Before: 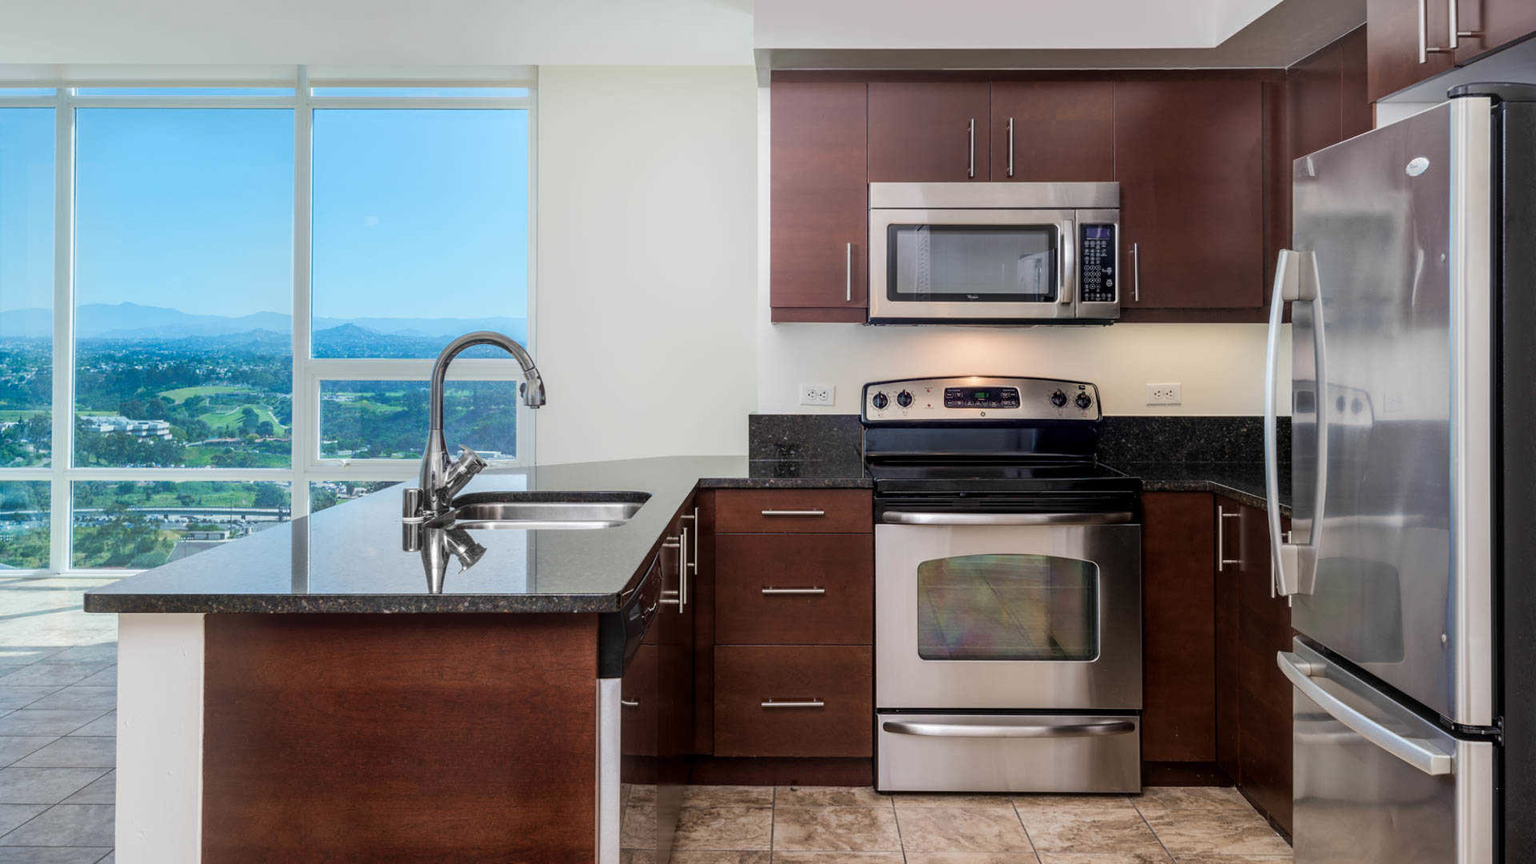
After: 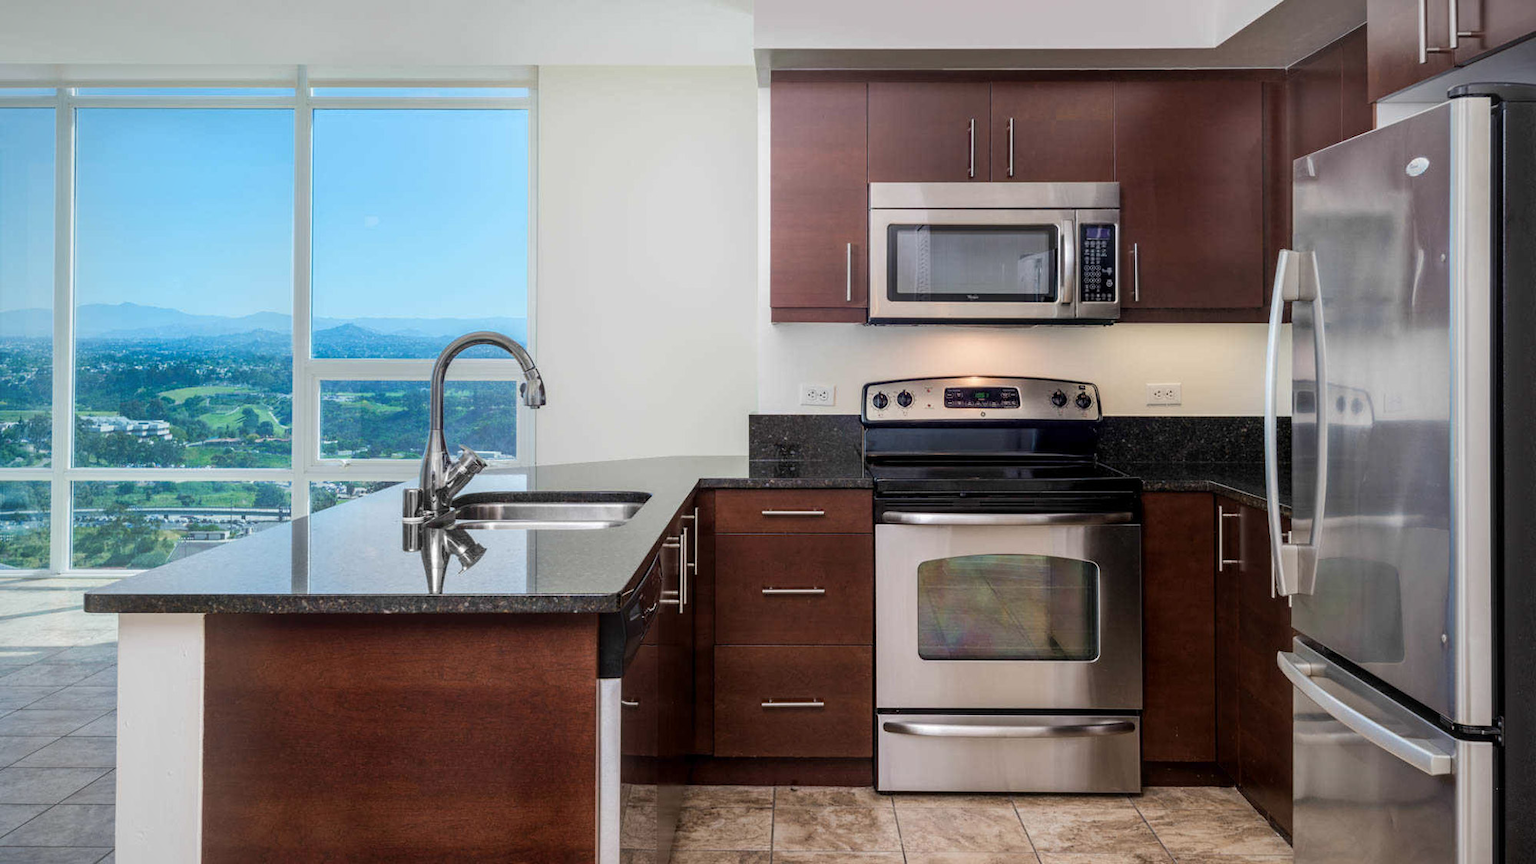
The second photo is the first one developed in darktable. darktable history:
vignetting: fall-off radius 61.17%, brightness -0.43, saturation -0.212, unbound false
